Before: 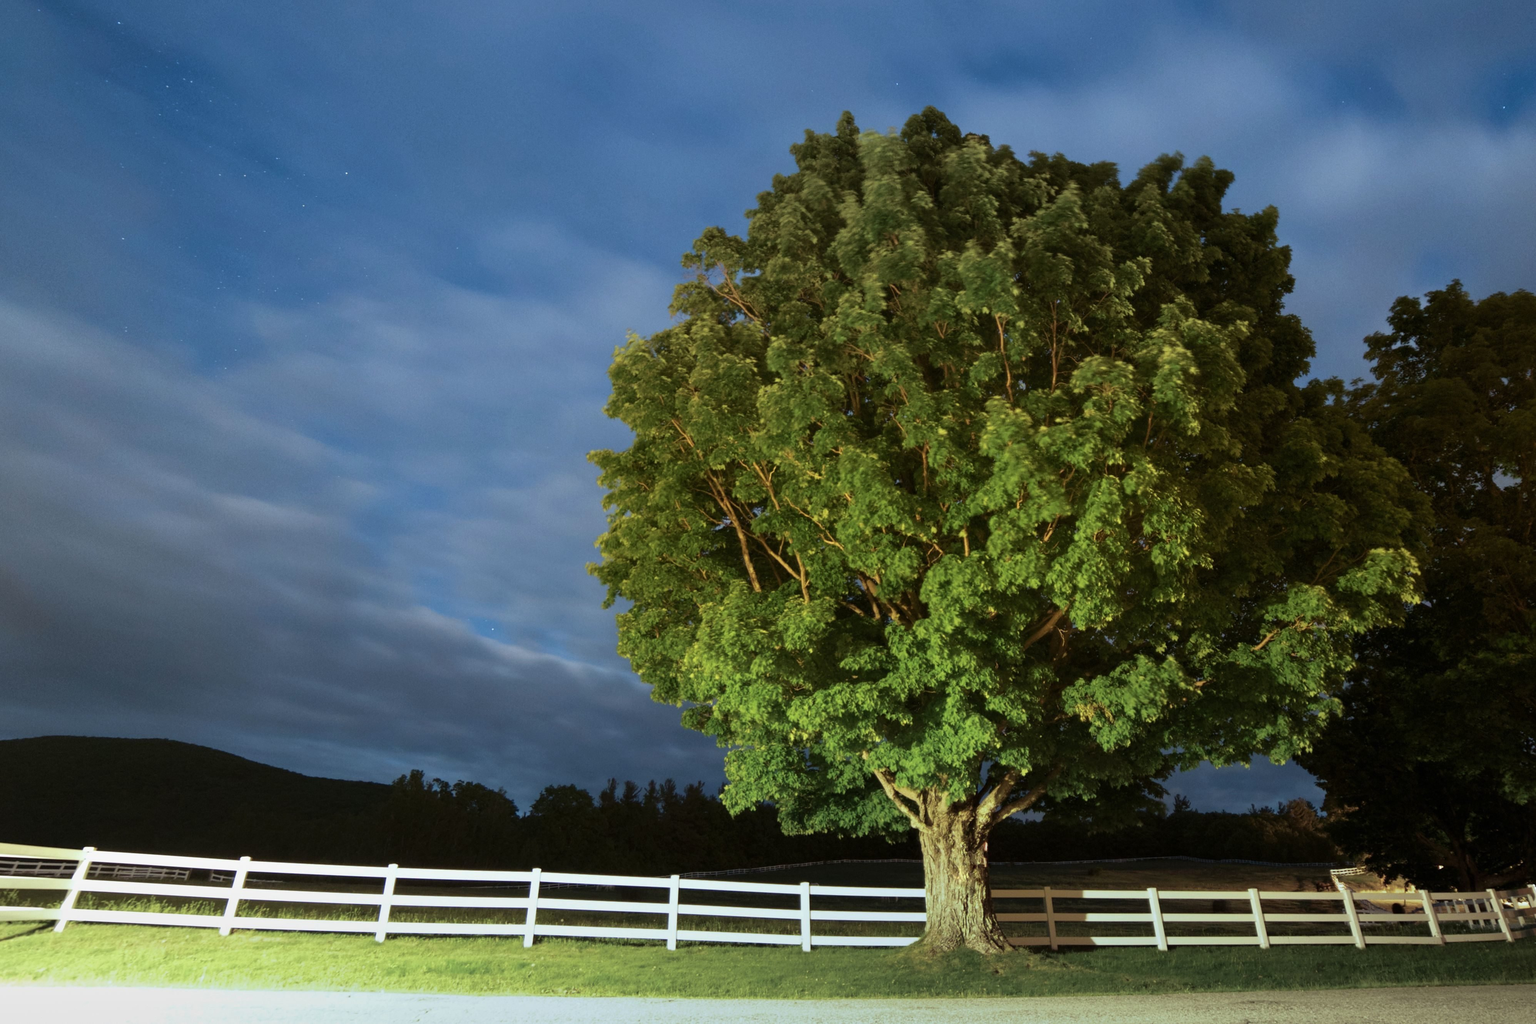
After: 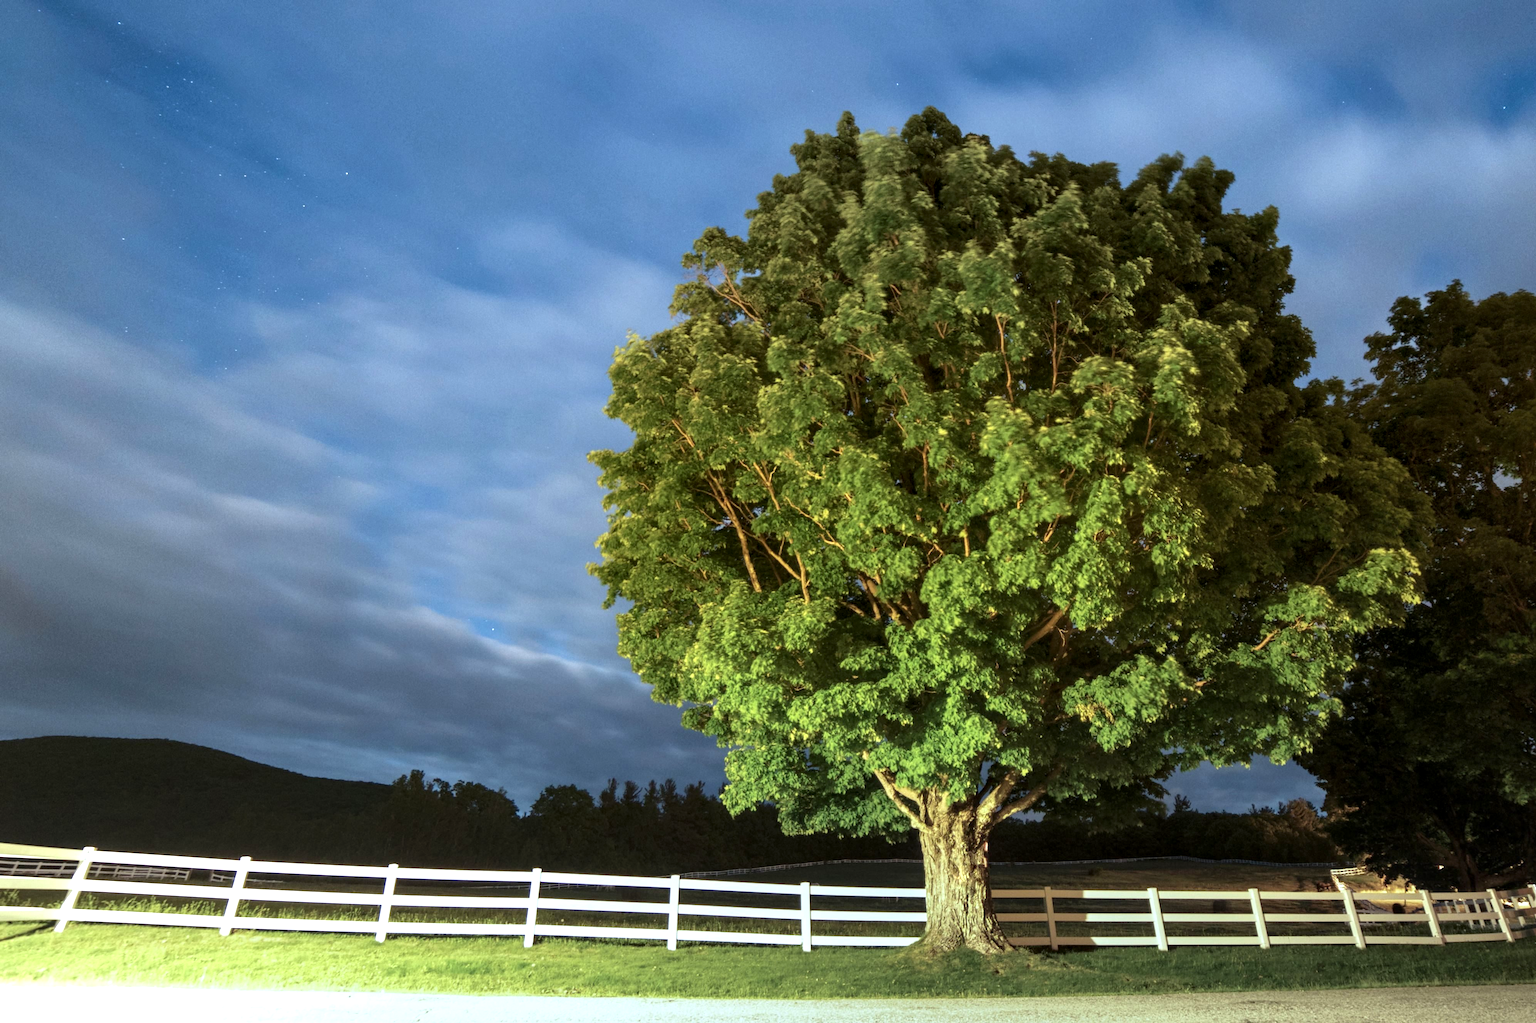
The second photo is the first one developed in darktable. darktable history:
local contrast: detail 130%
exposure: exposure 0.6 EV, compensate highlight preservation false
